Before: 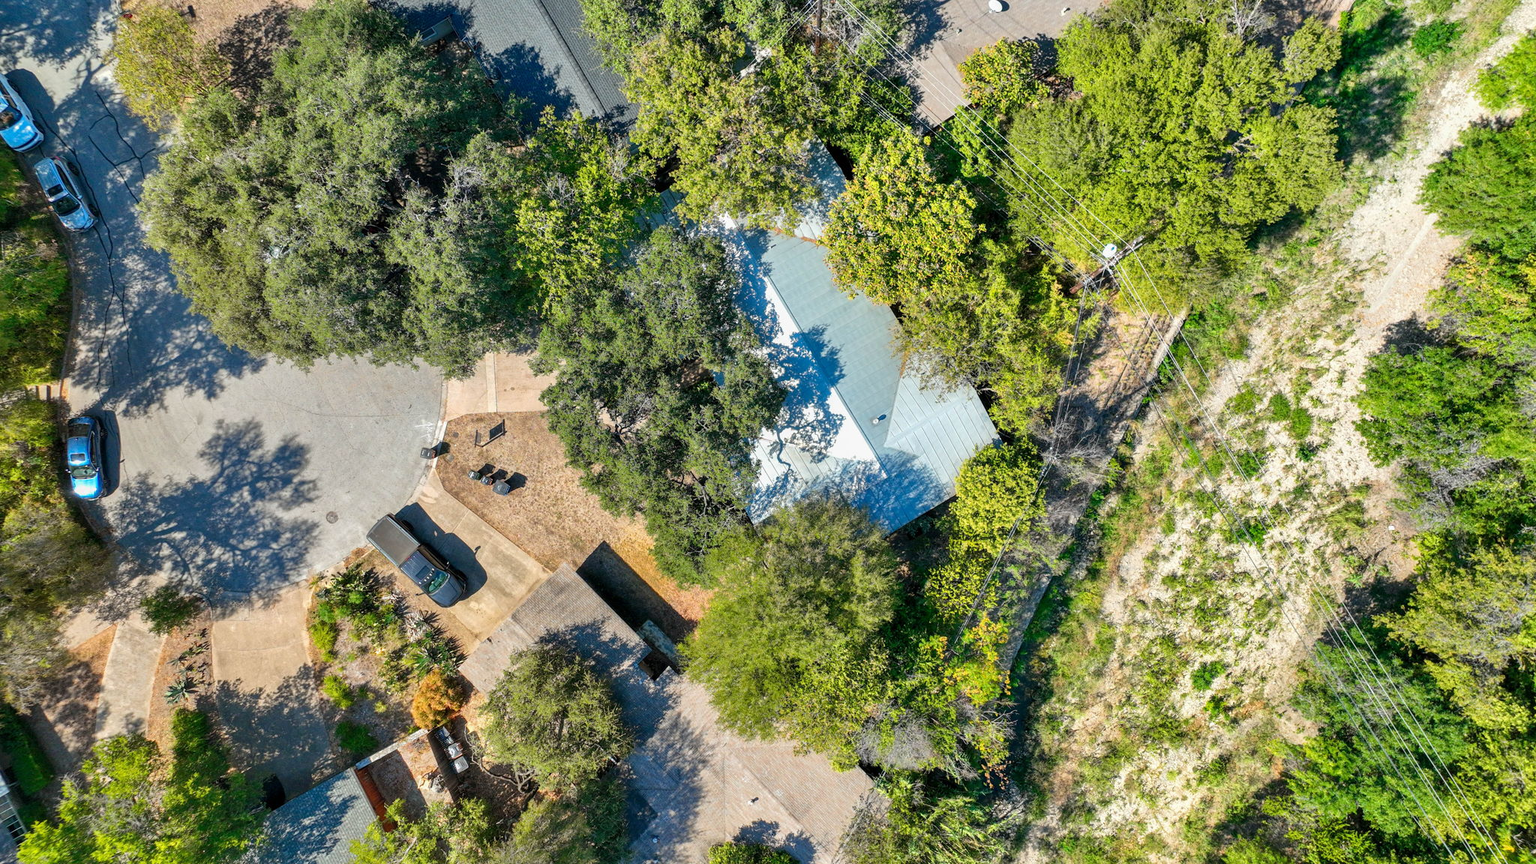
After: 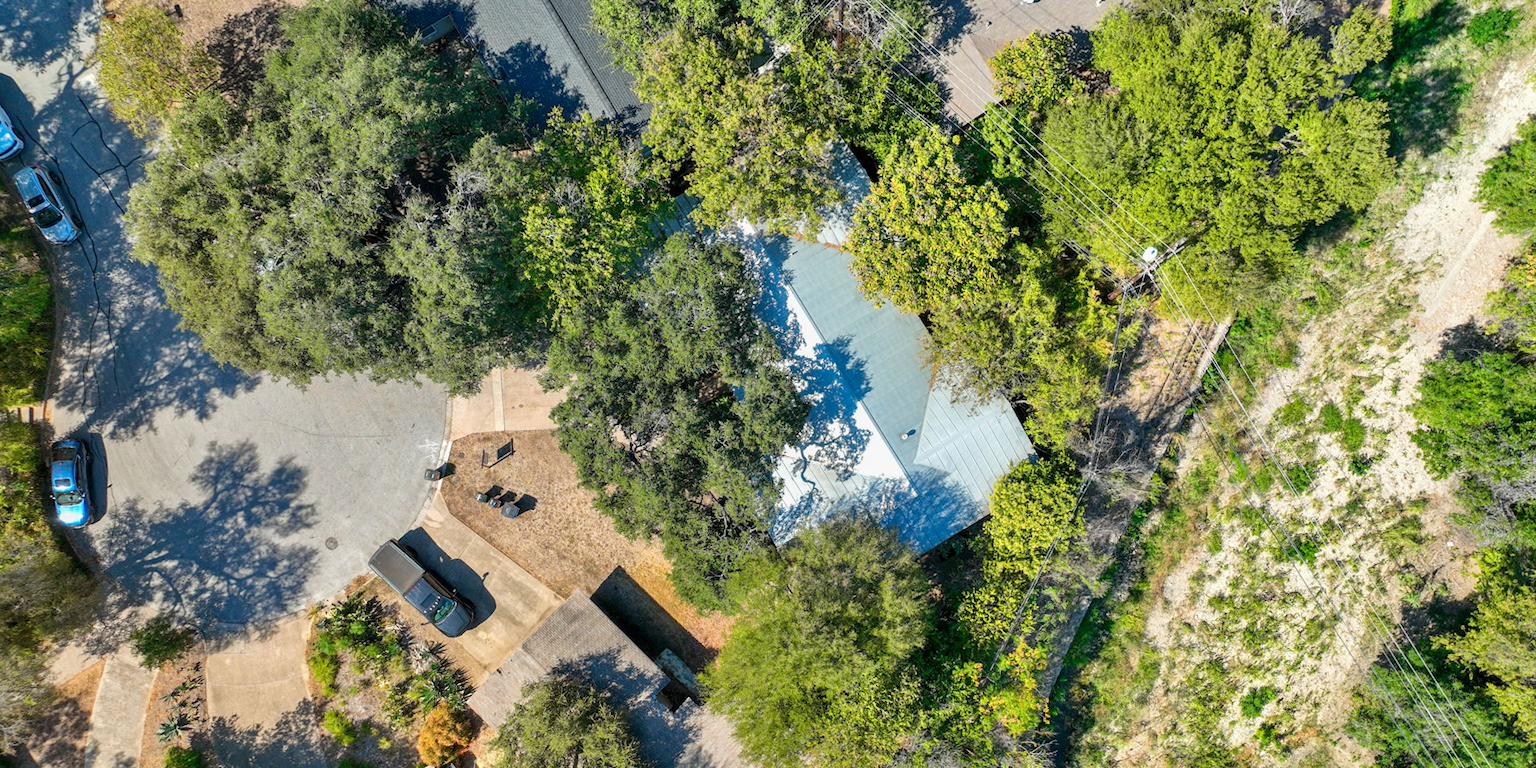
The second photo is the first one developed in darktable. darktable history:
crop and rotate: angle 0.544°, left 0.435%, right 3.209%, bottom 14.302%
